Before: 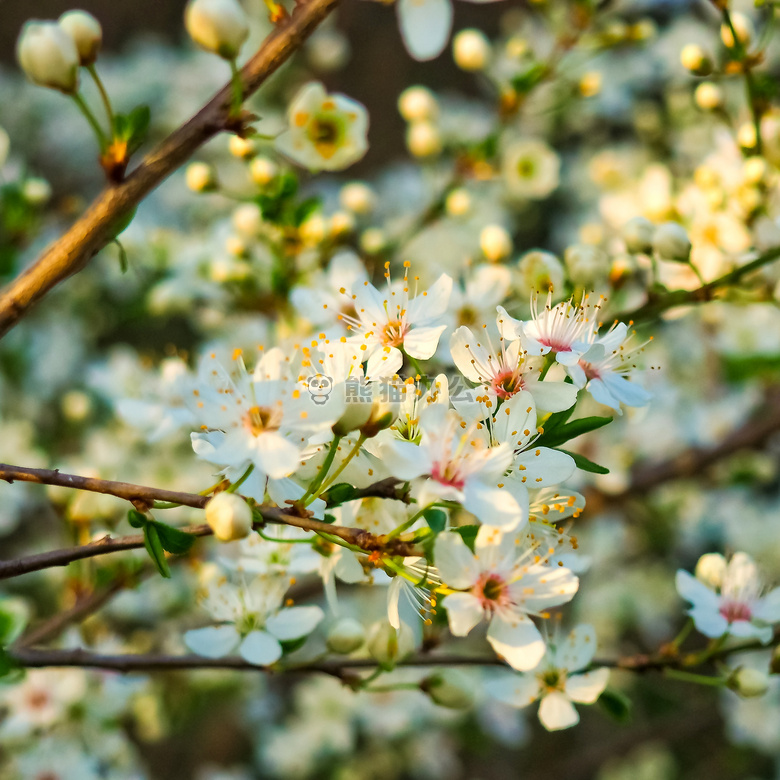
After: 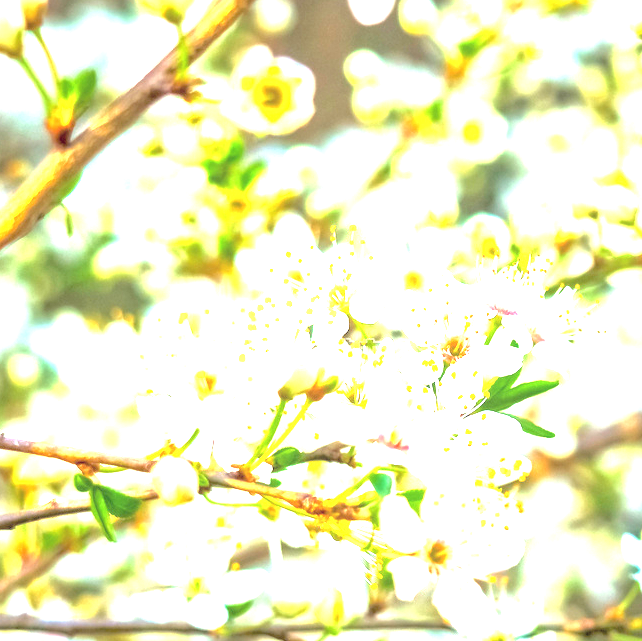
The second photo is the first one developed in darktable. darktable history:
local contrast: detail 109%
crop and rotate: left 7.042%, top 4.659%, right 10.557%, bottom 13.144%
exposure: black level correction 0.001, exposure 2.663 EV, compensate exposure bias true, compensate highlight preservation false
tone curve: curves: ch0 [(0, 0) (0.004, 0.008) (0.077, 0.156) (0.169, 0.29) (0.774, 0.774) (1, 1)], color space Lab, independent channels, preserve colors none
